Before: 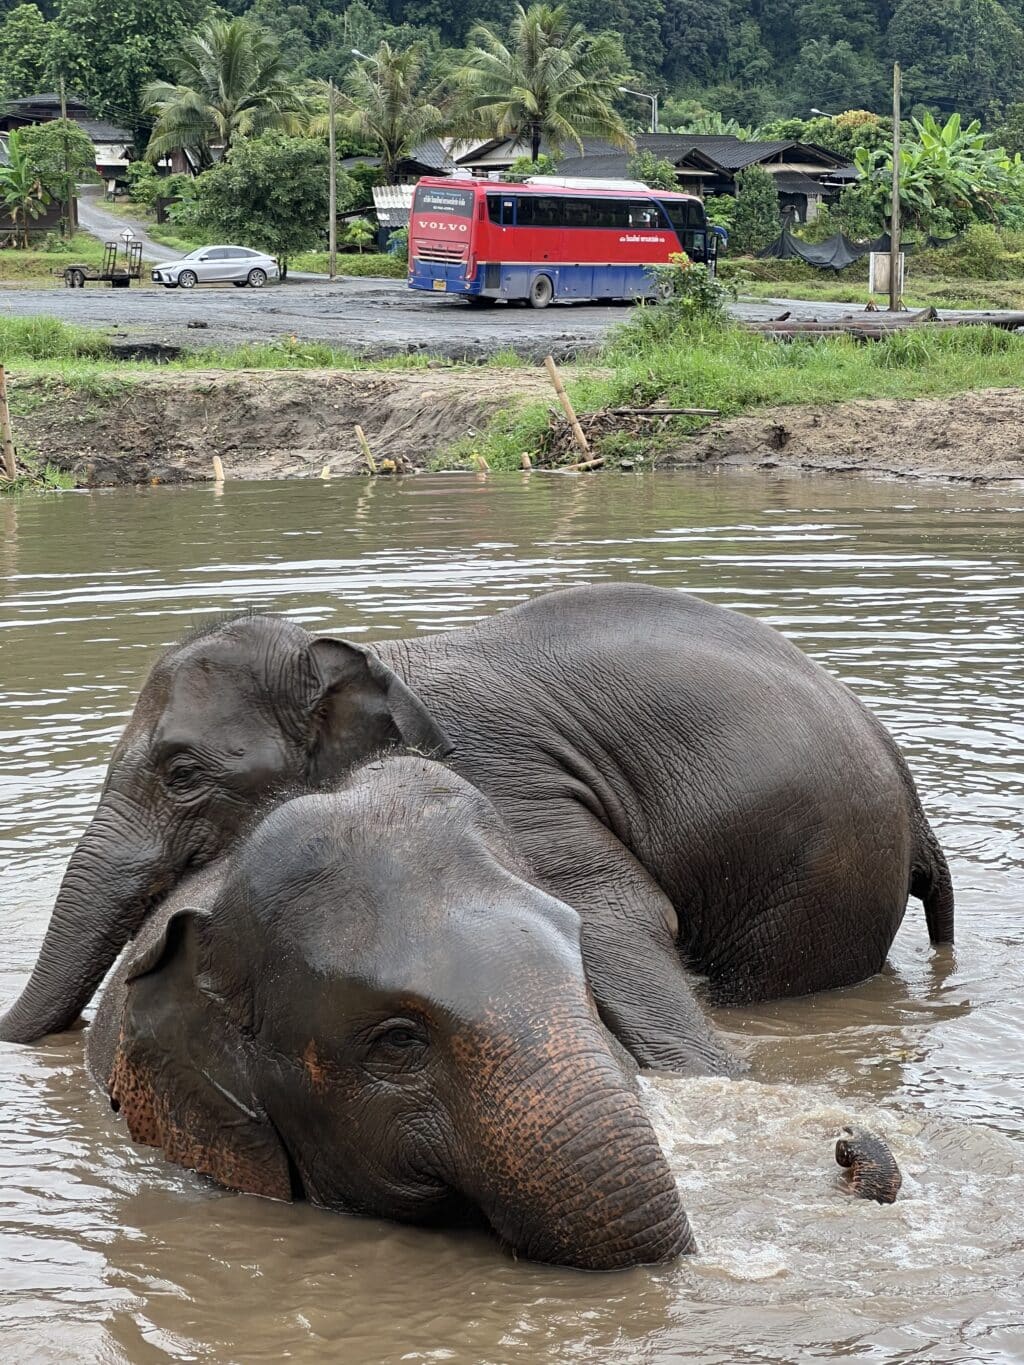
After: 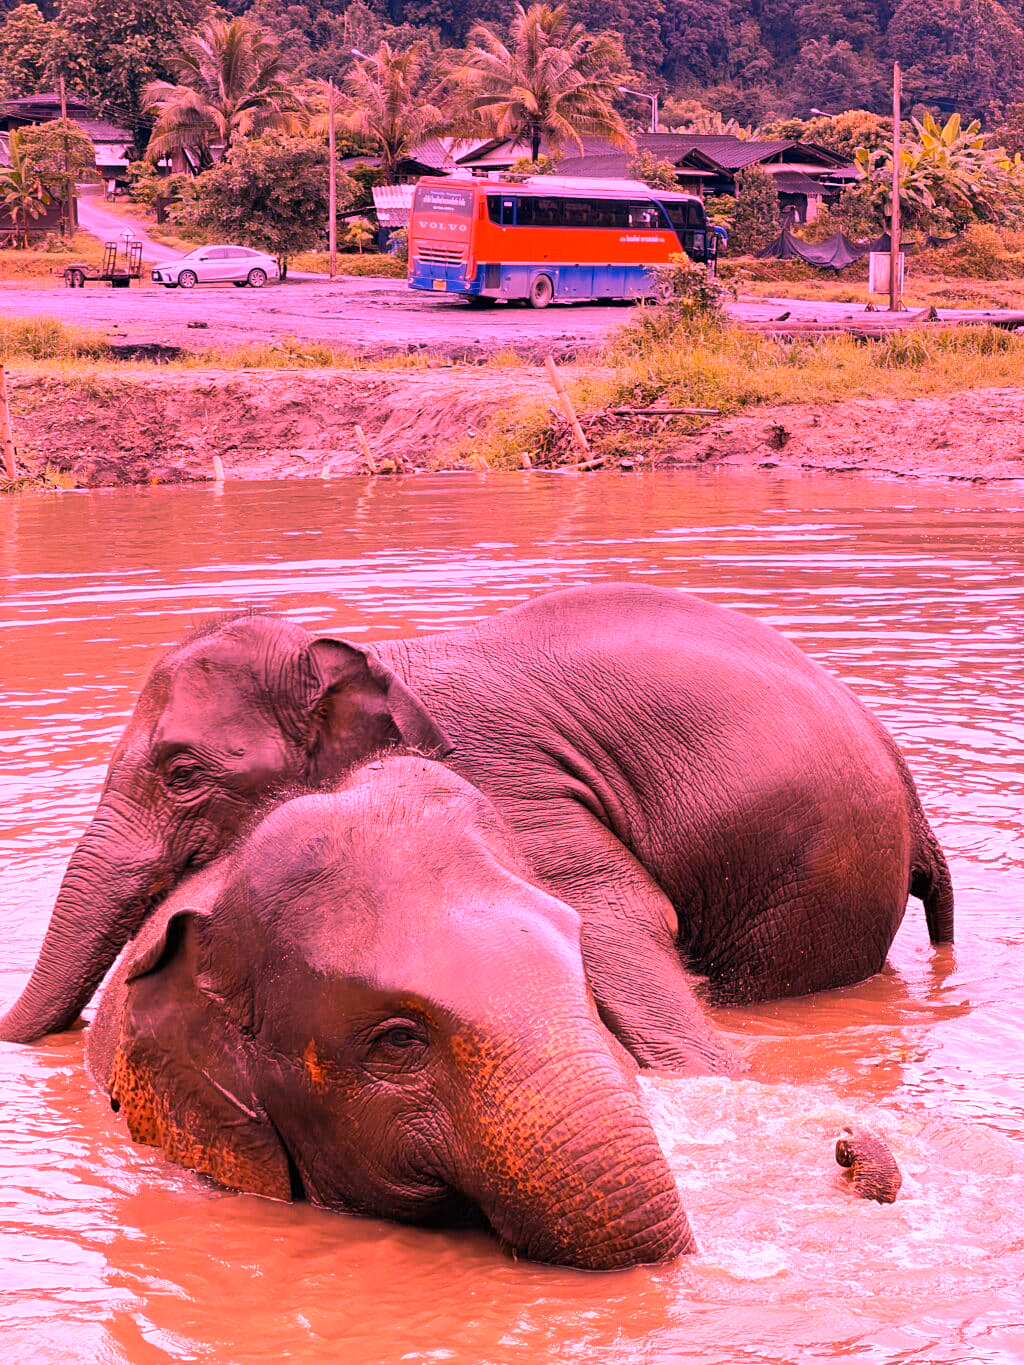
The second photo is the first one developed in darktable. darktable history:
white balance: red 2.207, blue 1.293
color contrast: green-magenta contrast 0.85, blue-yellow contrast 1.25, unbound 0
graduated density: hue 238.83°, saturation 50%
